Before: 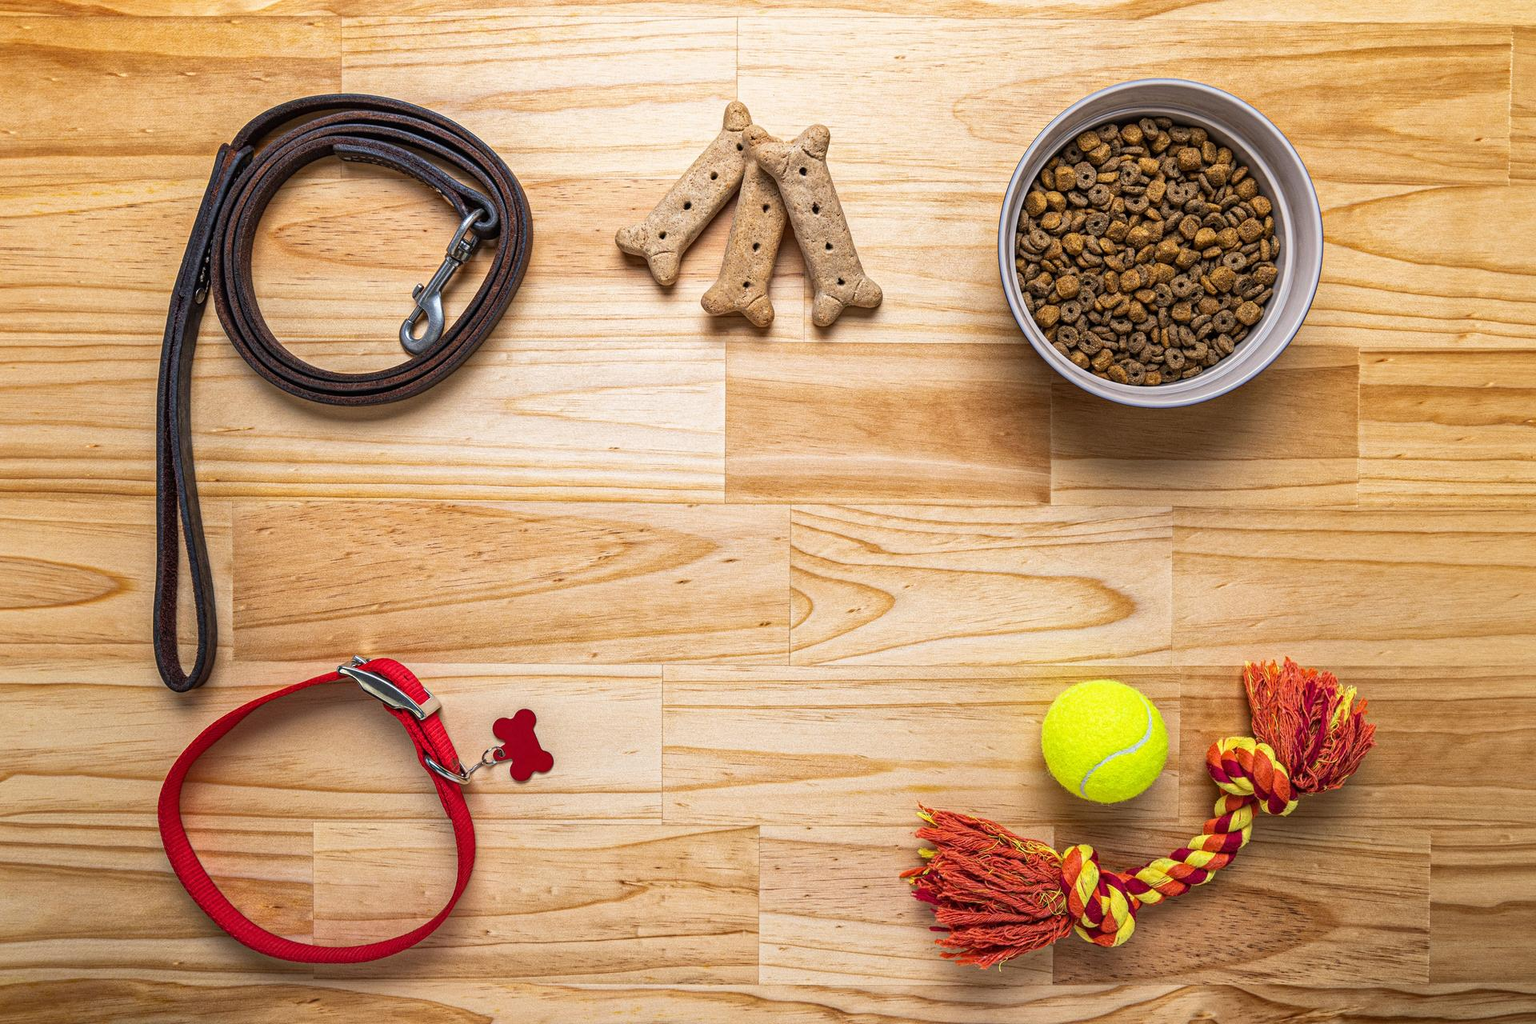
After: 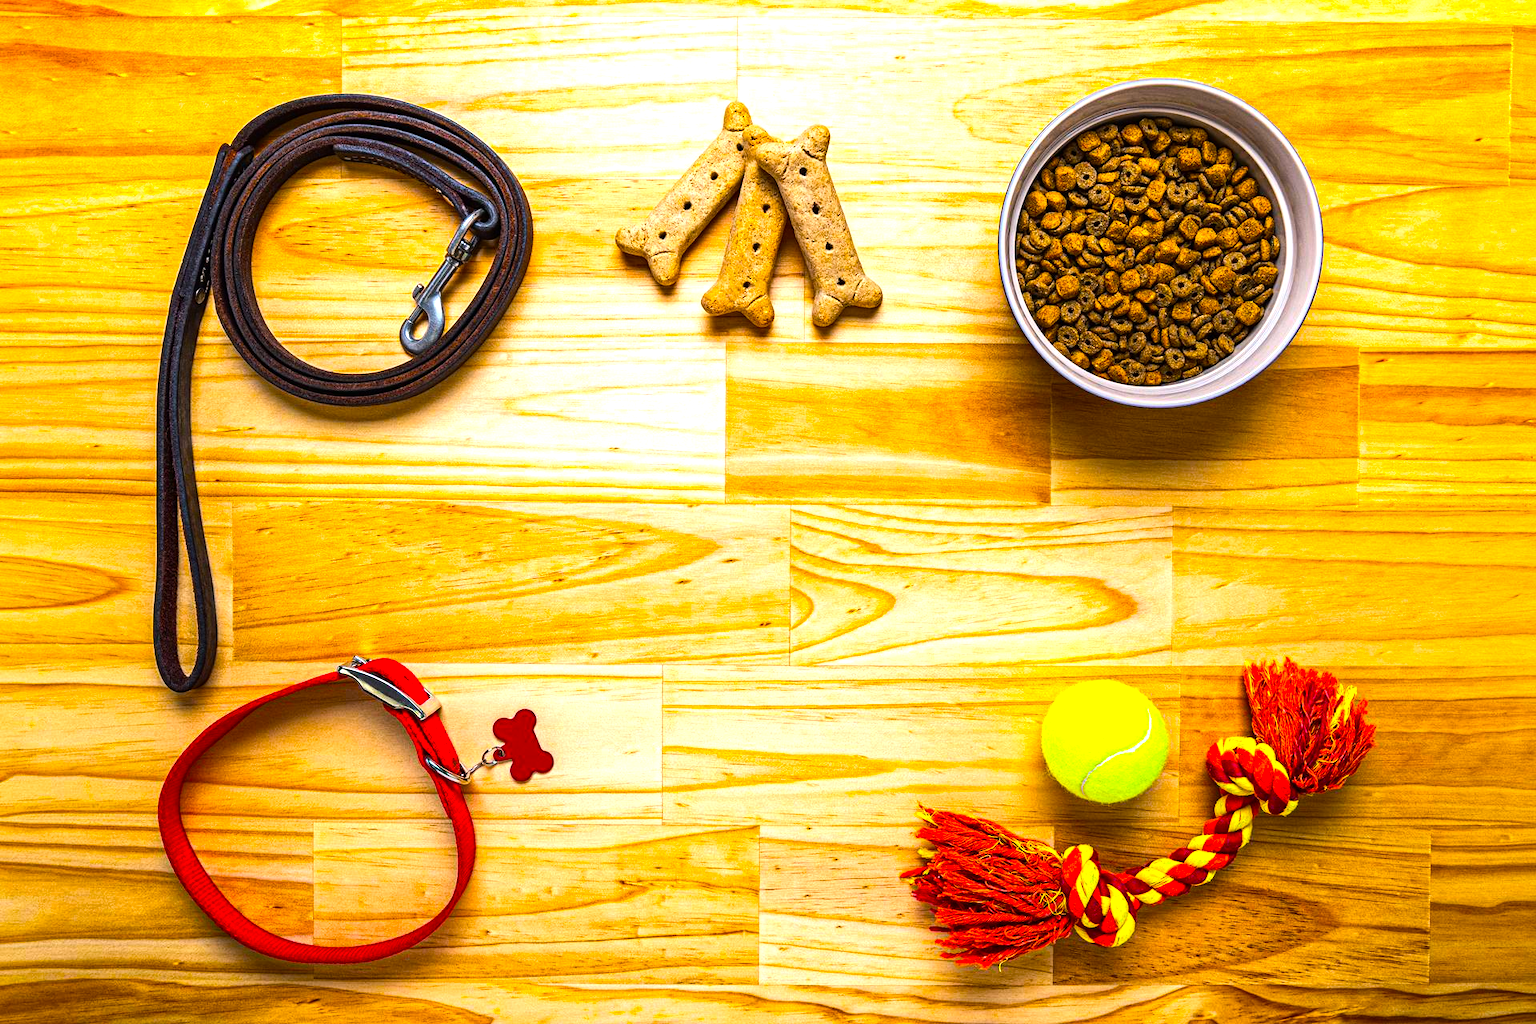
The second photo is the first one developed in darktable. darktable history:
color balance: input saturation 134.34%, contrast -10.04%, contrast fulcrum 19.67%, output saturation 133.51%
tone equalizer: -8 EV -1.08 EV, -7 EV -1.01 EV, -6 EV -0.867 EV, -5 EV -0.578 EV, -3 EV 0.578 EV, -2 EV 0.867 EV, -1 EV 1.01 EV, +0 EV 1.08 EV, edges refinement/feathering 500, mask exposure compensation -1.57 EV, preserve details no
